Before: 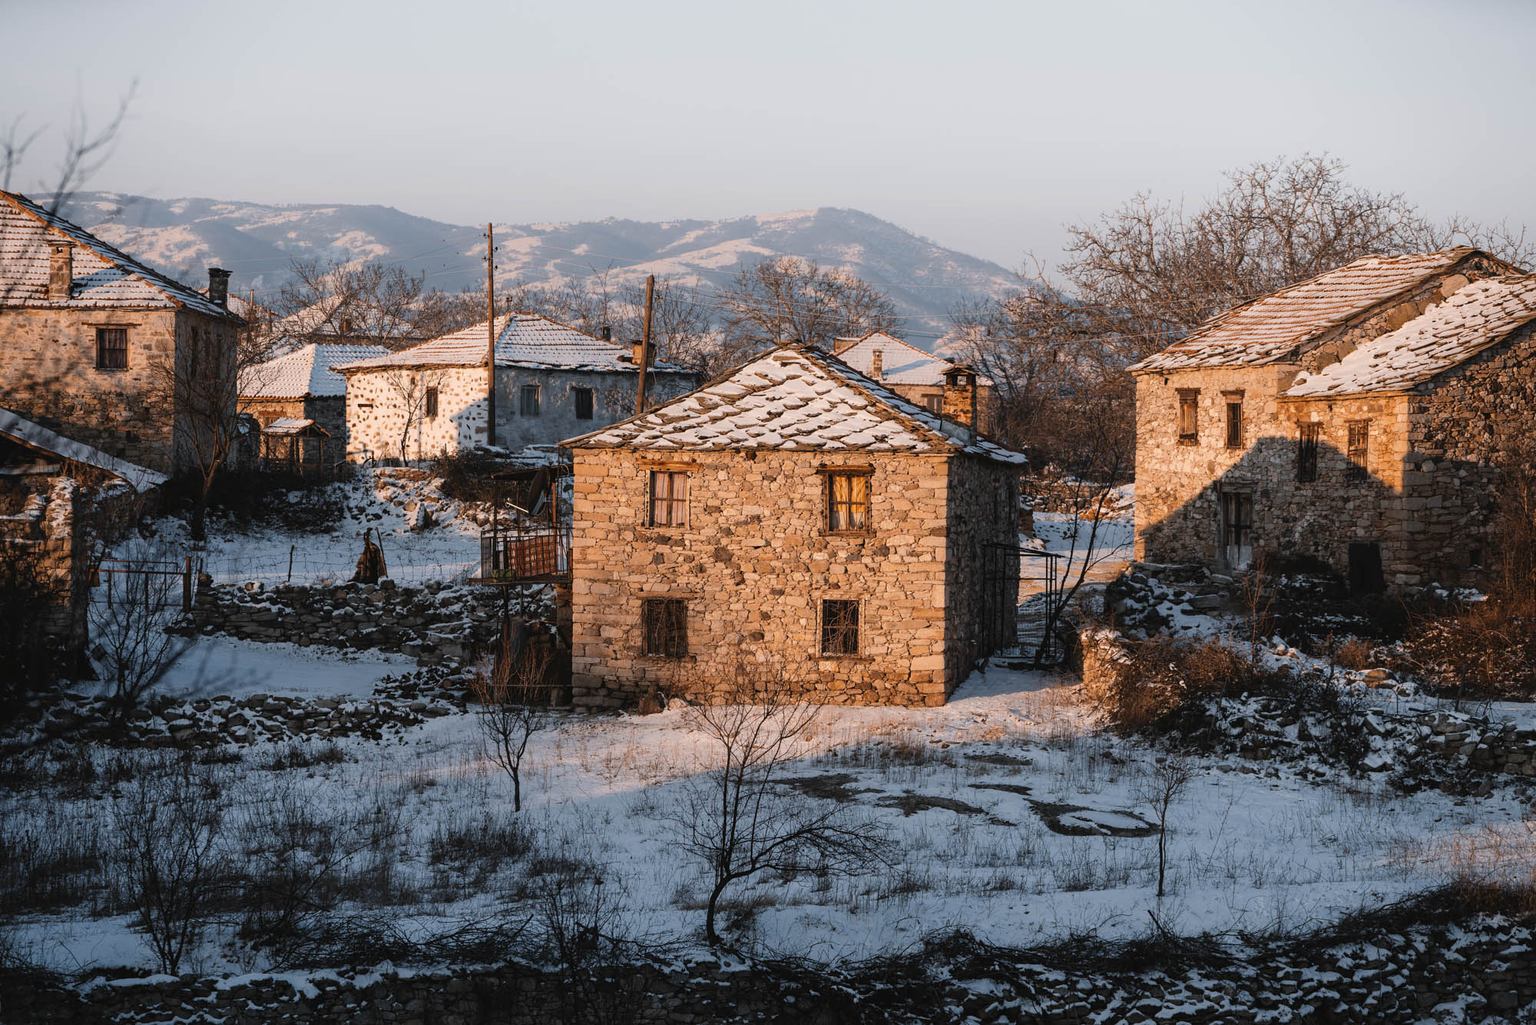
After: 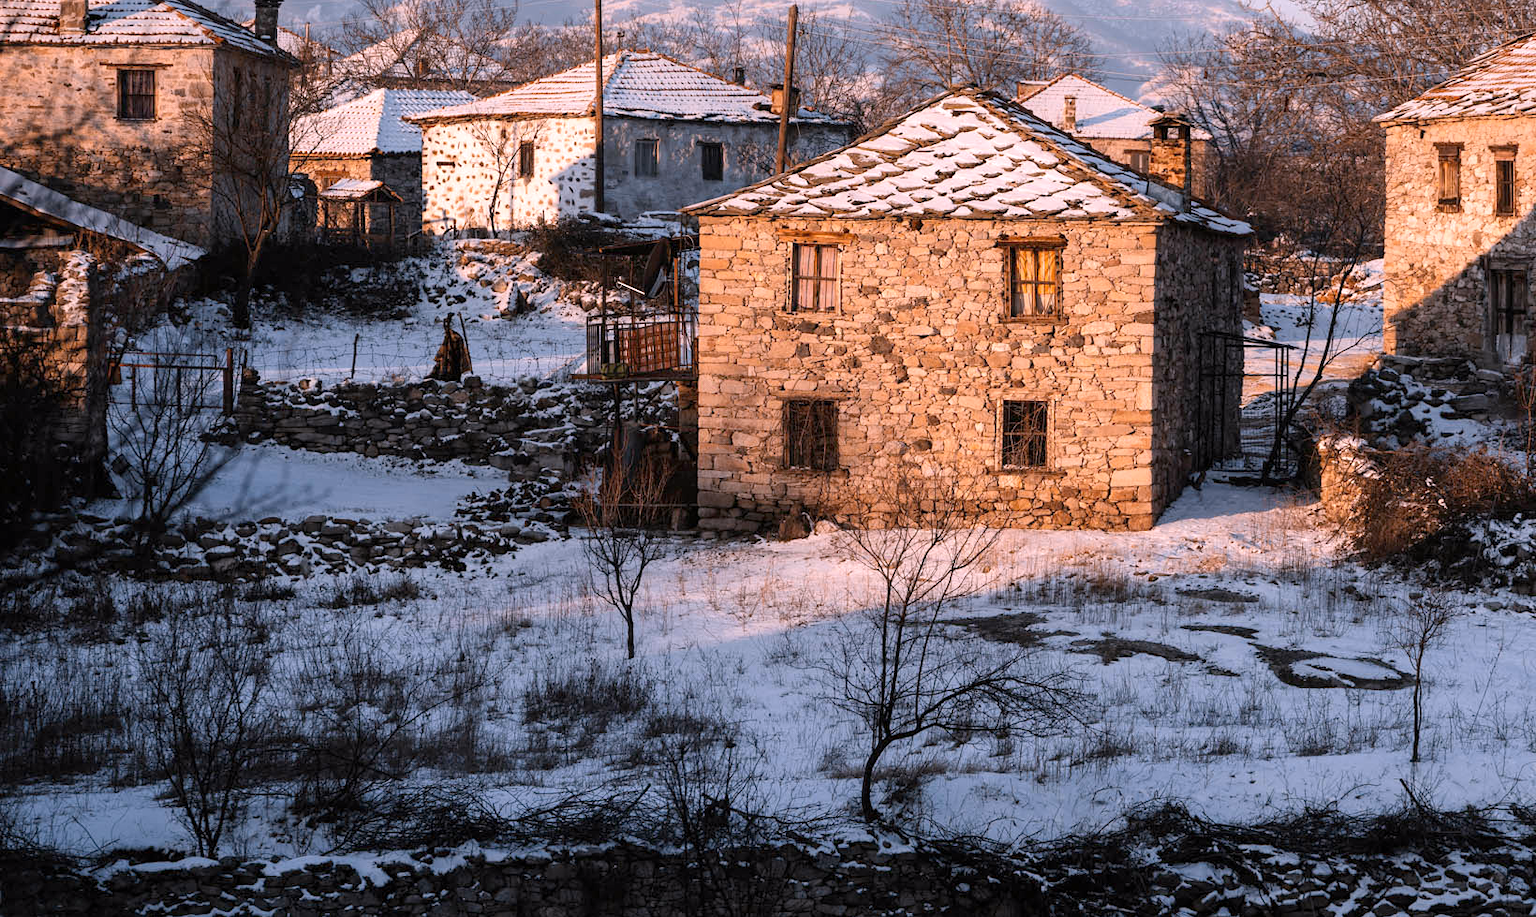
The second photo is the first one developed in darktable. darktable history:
exposure: black level correction 0.003, exposure 0.383 EV, compensate highlight preservation false
white balance: red 1.05, blue 1.072
crop: top 26.531%, right 17.959%
